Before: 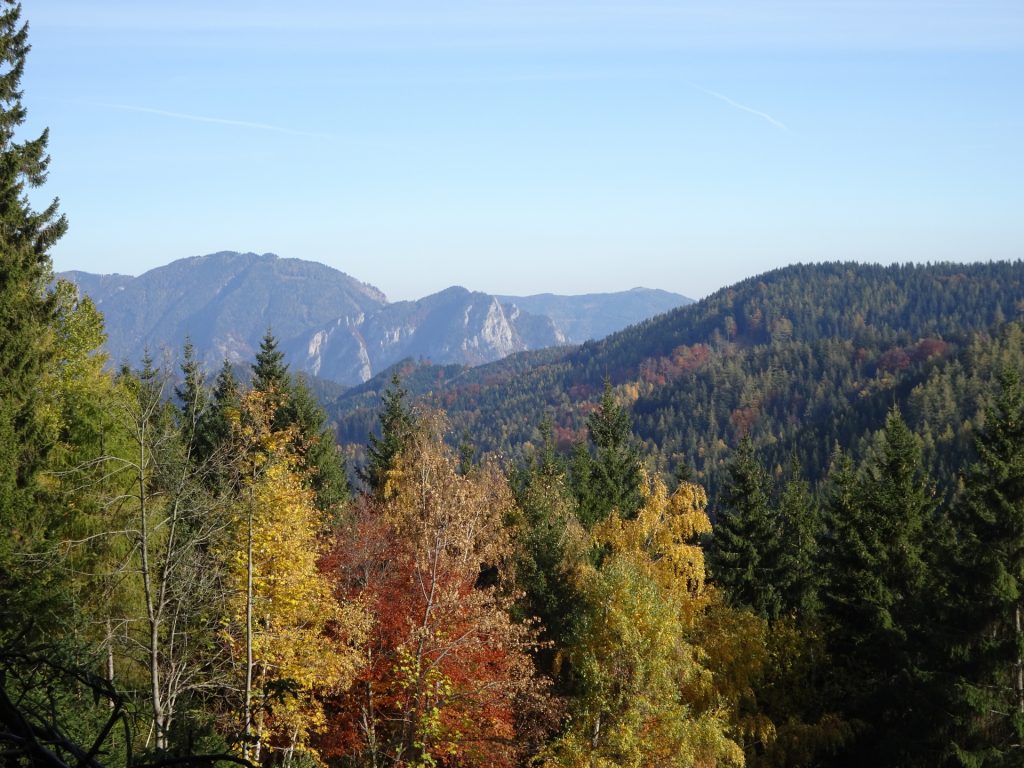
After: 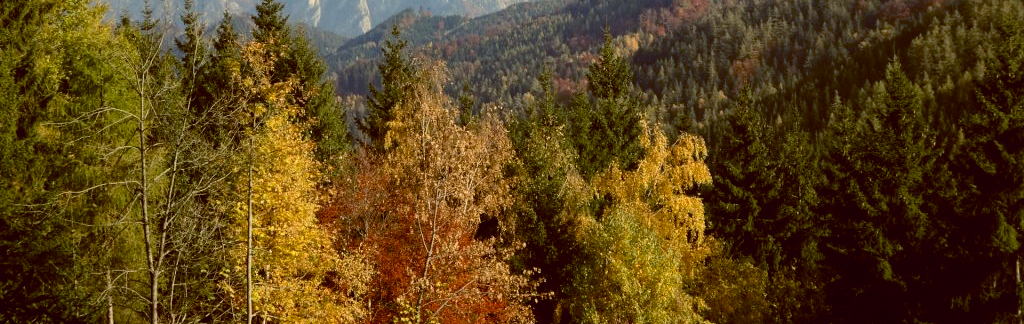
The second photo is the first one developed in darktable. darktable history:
tone equalizer: -8 EV -0.417 EV, -7 EV -0.389 EV, -6 EV -0.333 EV, -5 EV -0.222 EV, -3 EV 0.222 EV, -2 EV 0.333 EV, -1 EV 0.389 EV, +0 EV 0.417 EV, edges refinement/feathering 500, mask exposure compensation -1.57 EV, preserve details no
white balance: red 1.08, blue 0.791
exposure: exposure -0.151 EV, compensate highlight preservation false
filmic rgb: black relative exposure -11.35 EV, white relative exposure 3.22 EV, hardness 6.76, color science v6 (2022)
color balance: lift [1, 1.015, 1.004, 0.985], gamma [1, 0.958, 0.971, 1.042], gain [1, 0.956, 0.977, 1.044]
crop: top 45.551%, bottom 12.262%
vibrance: vibrance 20%
